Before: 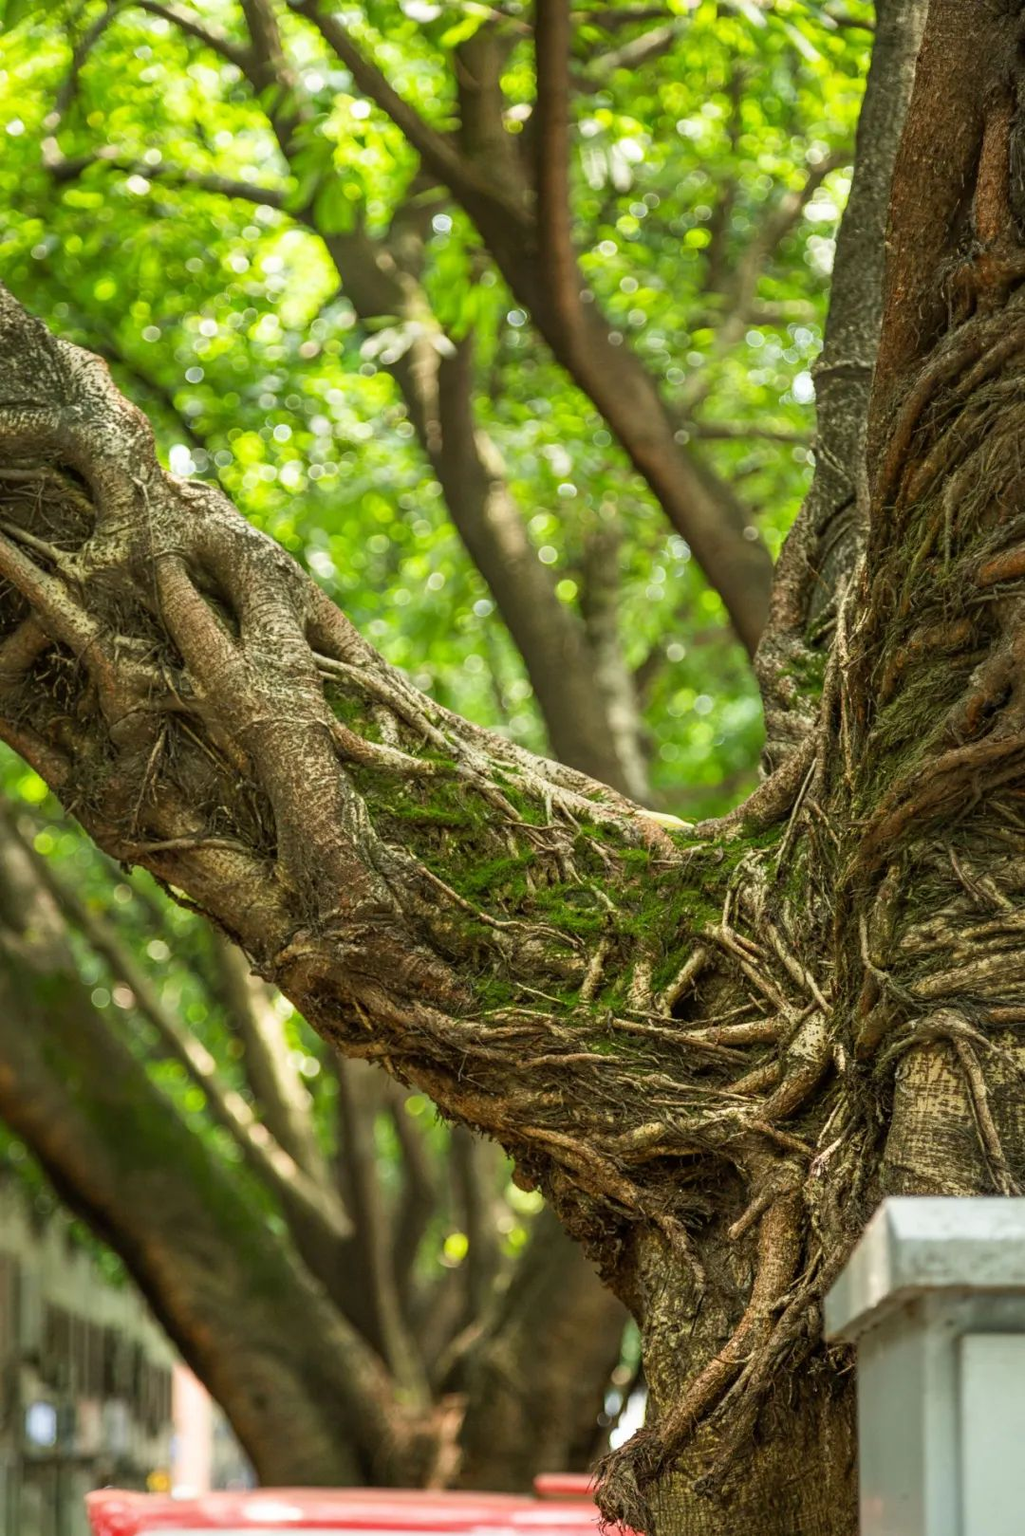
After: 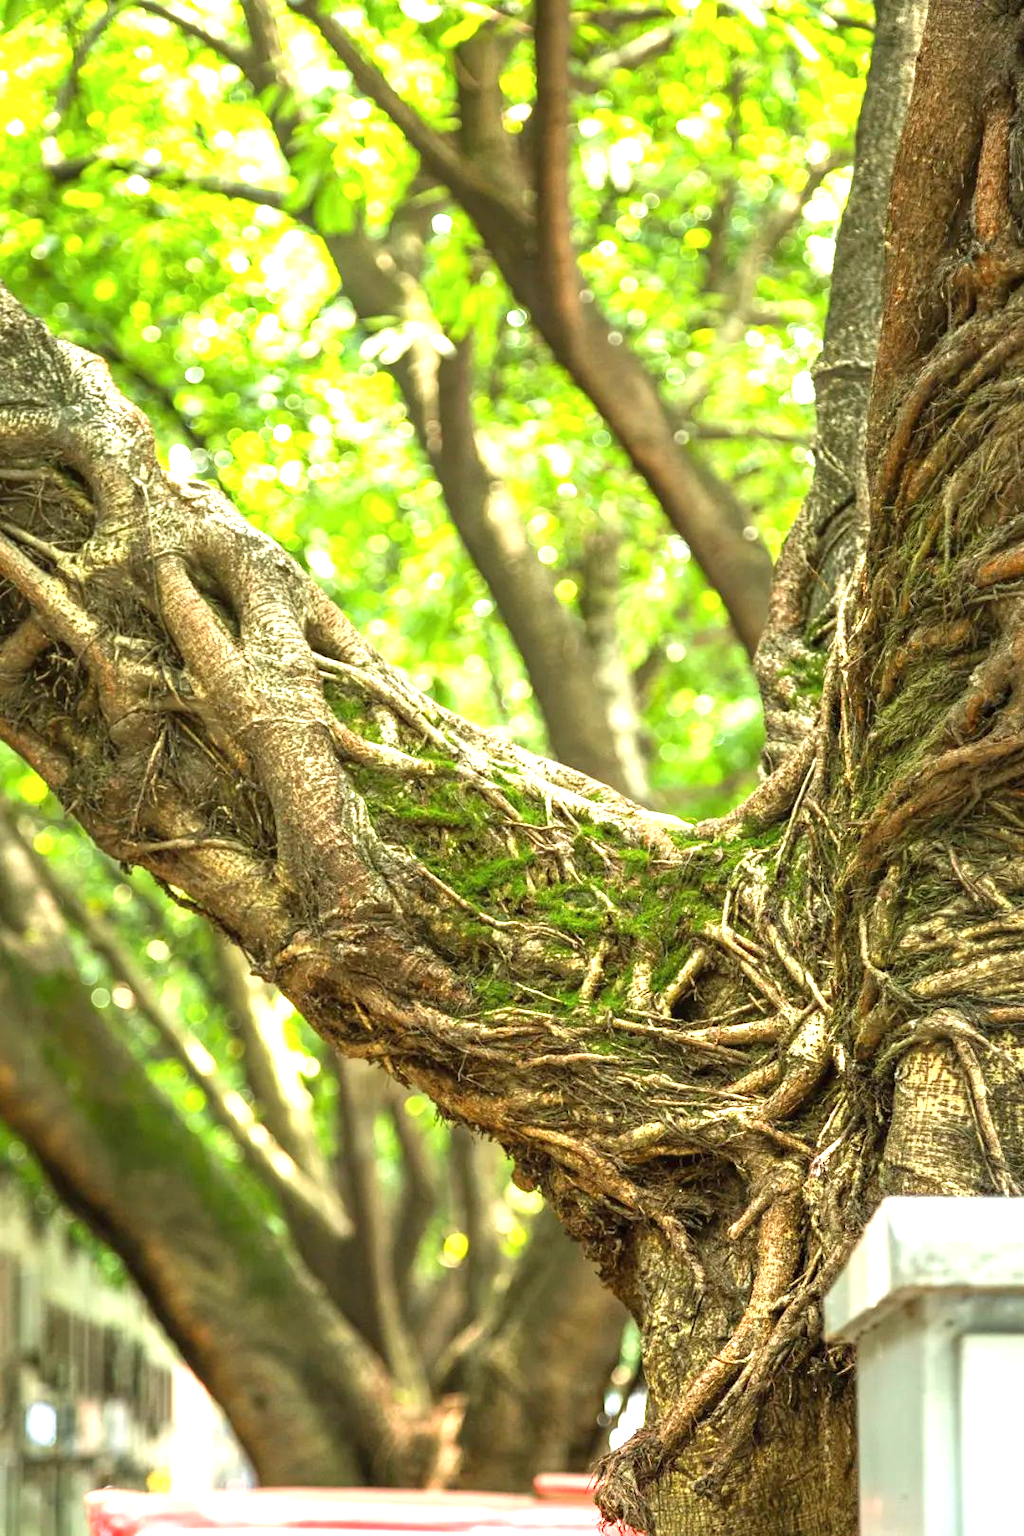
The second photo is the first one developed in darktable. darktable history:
color calibration: illuminant same as pipeline (D50), adaptation XYZ, x 0.346, y 0.357, temperature 5017.33 K
exposure: black level correction 0, exposure 1.41 EV, compensate highlight preservation false
